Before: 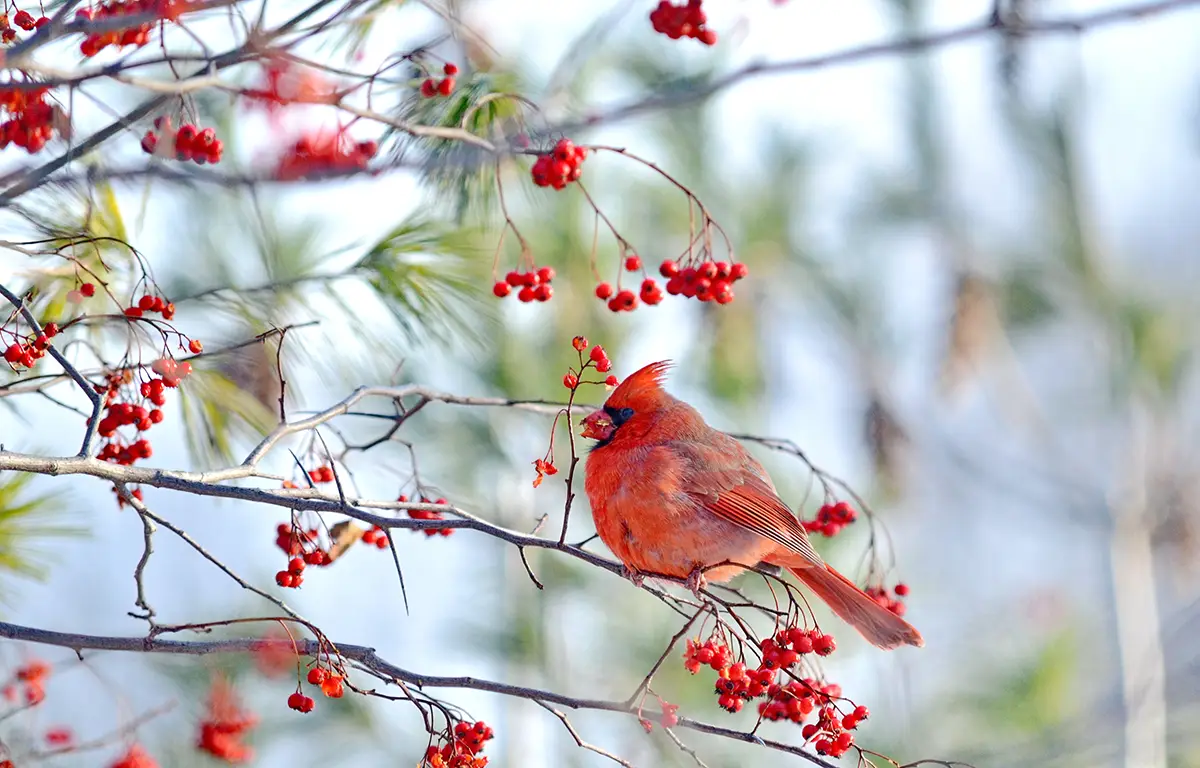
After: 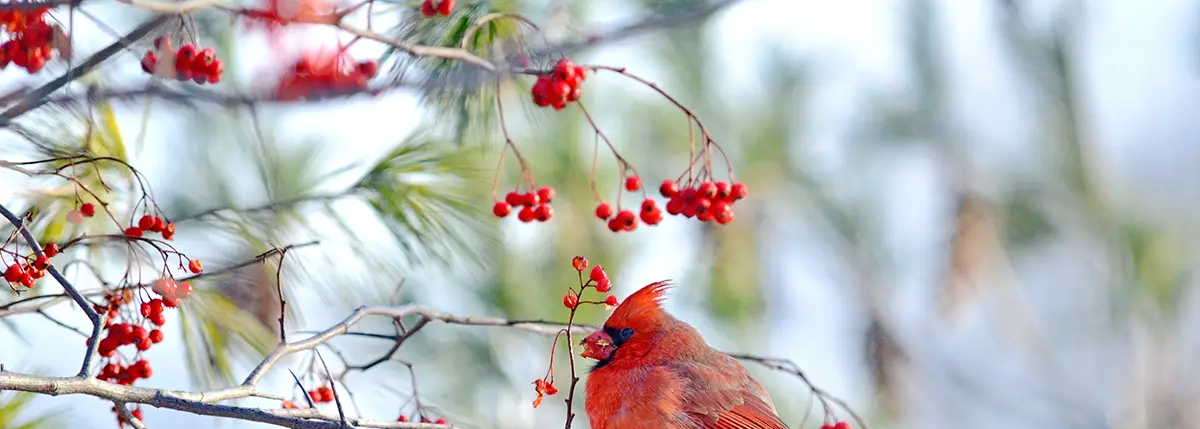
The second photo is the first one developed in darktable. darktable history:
crop and rotate: top 10.511%, bottom 33.537%
